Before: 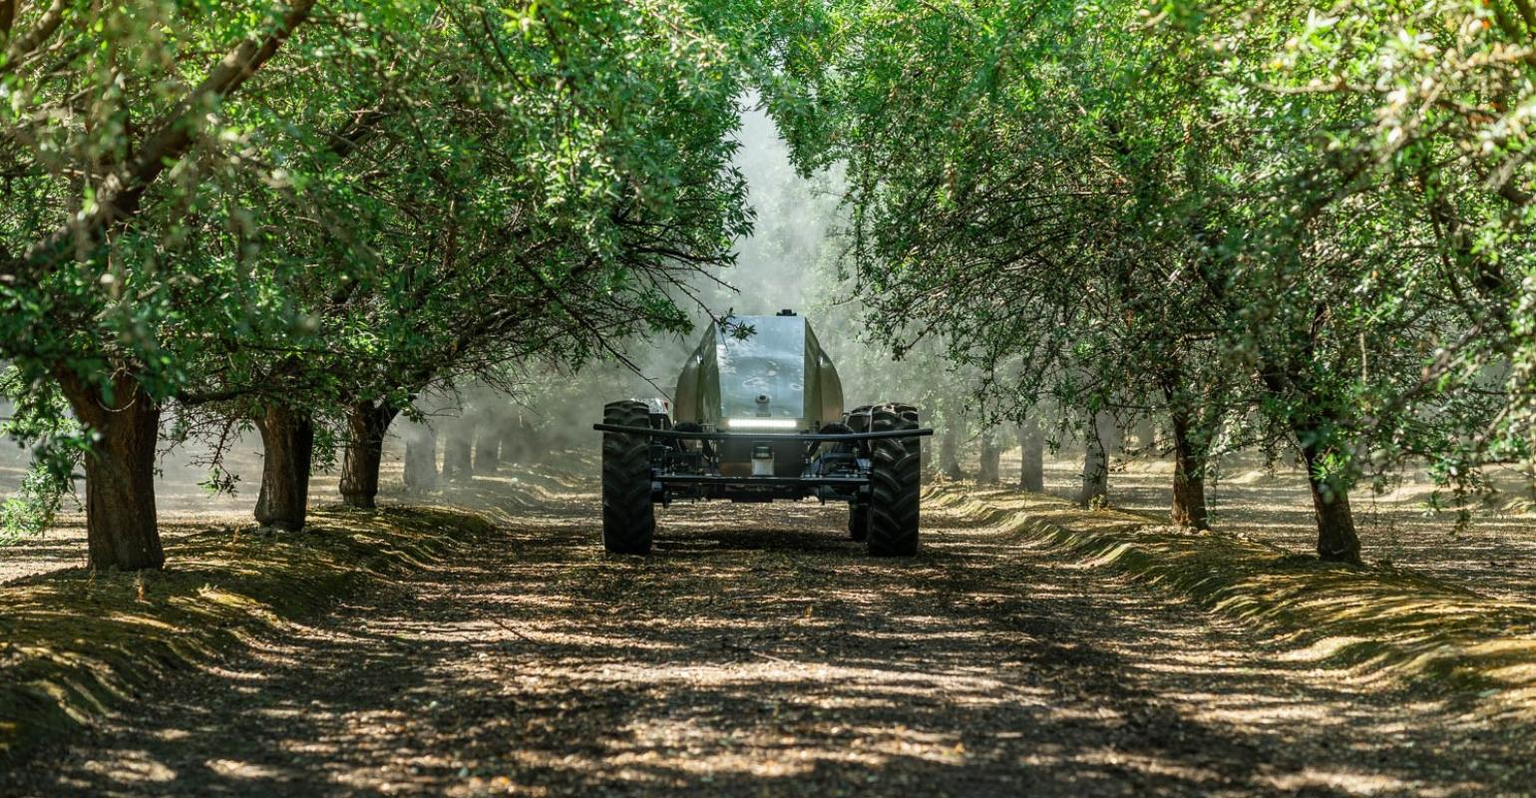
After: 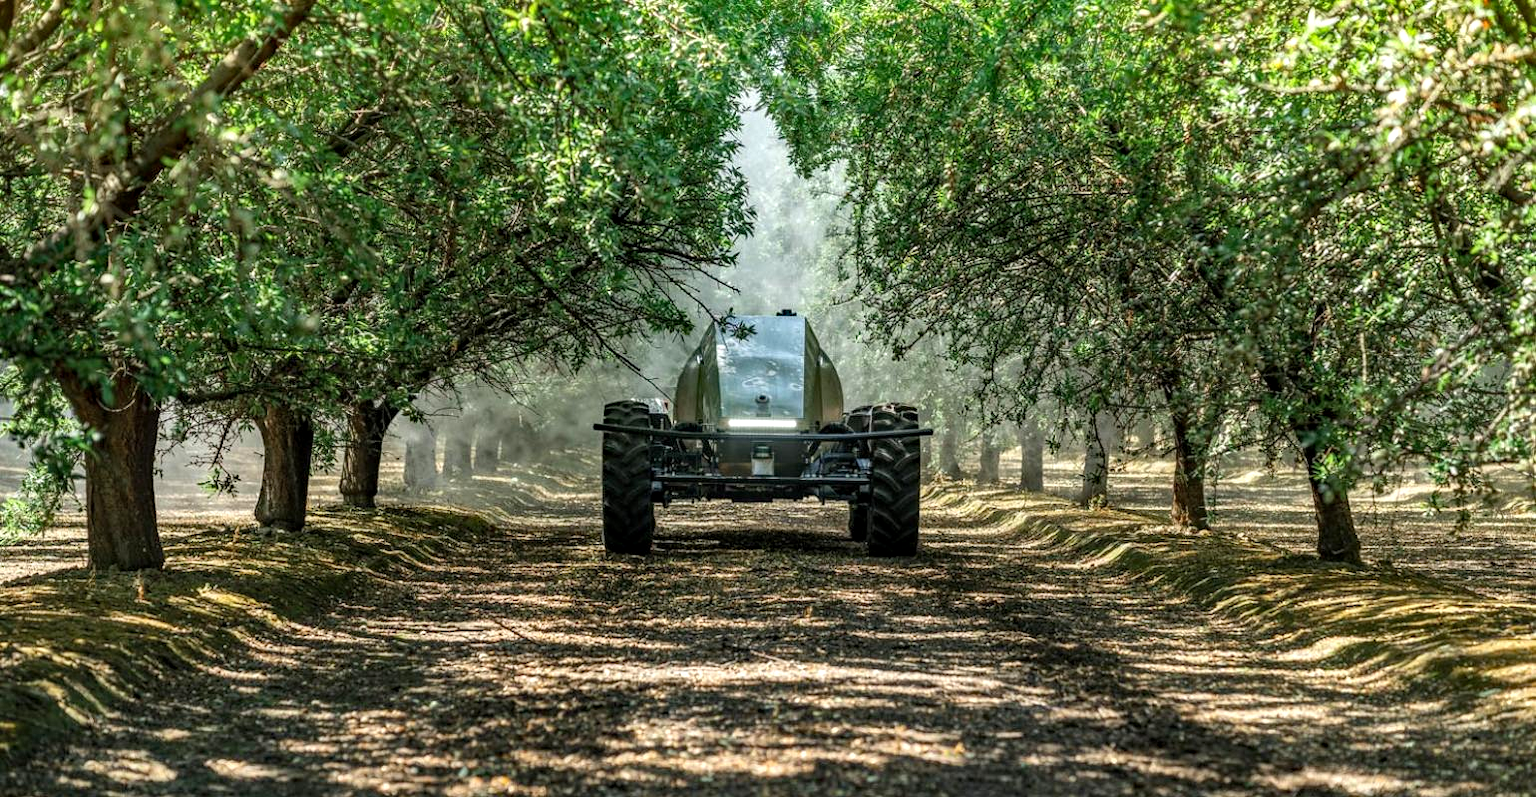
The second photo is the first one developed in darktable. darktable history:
exposure: exposure 0.178 EV, compensate exposure bias true, compensate highlight preservation false
shadows and highlights: soften with gaussian
haze removal: compatibility mode true, adaptive false
local contrast: on, module defaults
